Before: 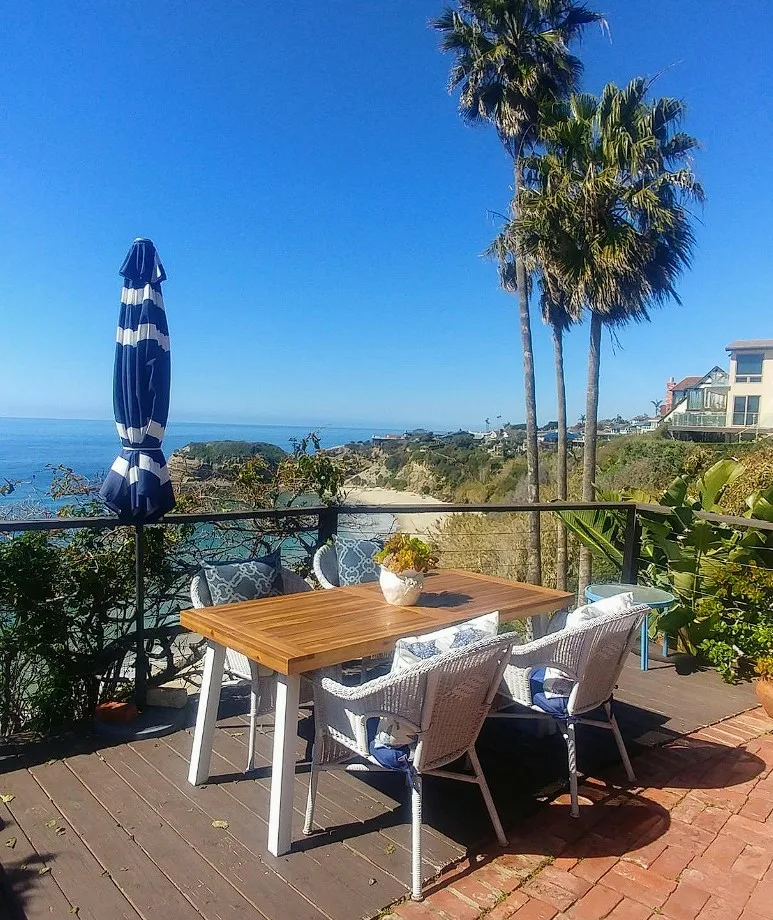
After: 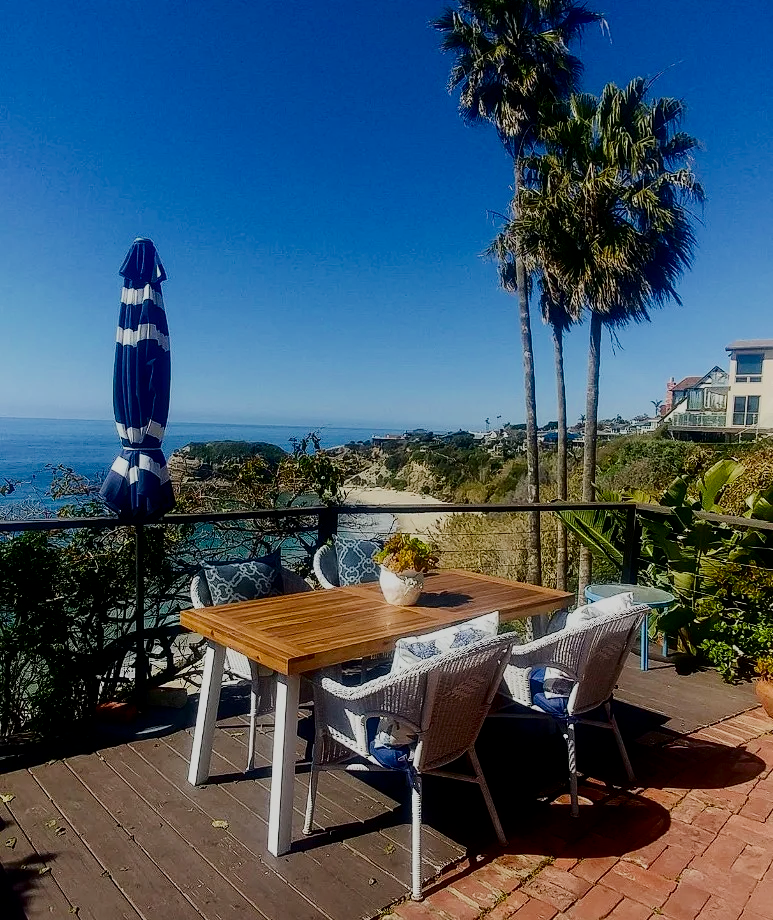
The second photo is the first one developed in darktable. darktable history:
filmic rgb: black relative exposure -6.98 EV, white relative exposure 5.63 EV, hardness 2.86
contrast brightness saturation: contrast 0.24, brightness -0.24, saturation 0.14
